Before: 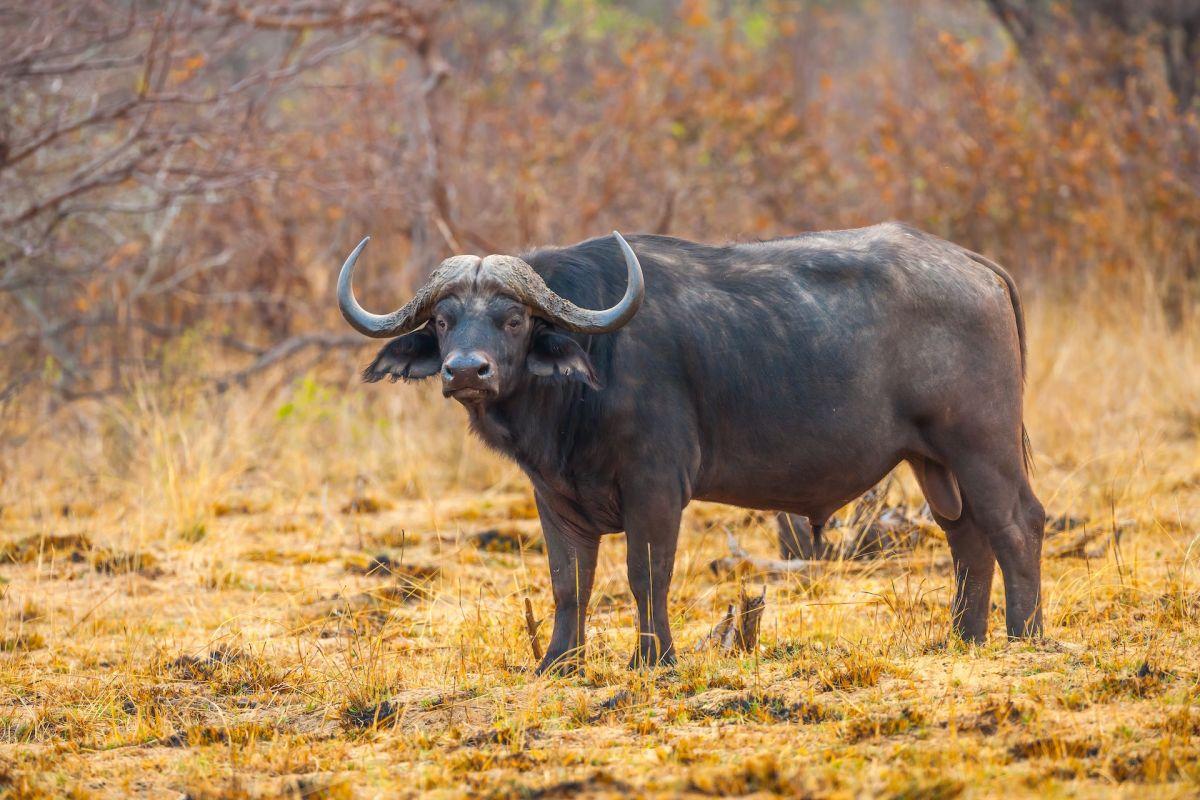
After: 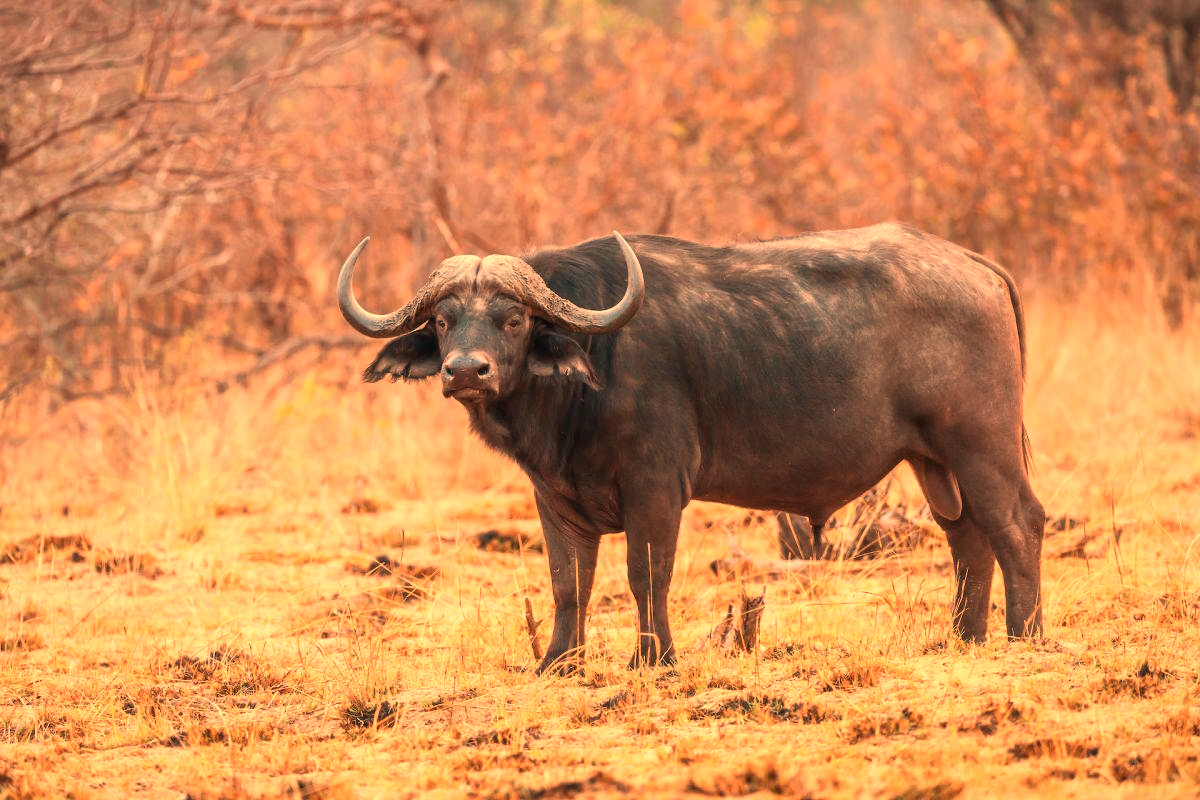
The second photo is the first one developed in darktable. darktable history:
white balance: red 1.467, blue 0.684
contrast brightness saturation: contrast 0.11, saturation -0.17
